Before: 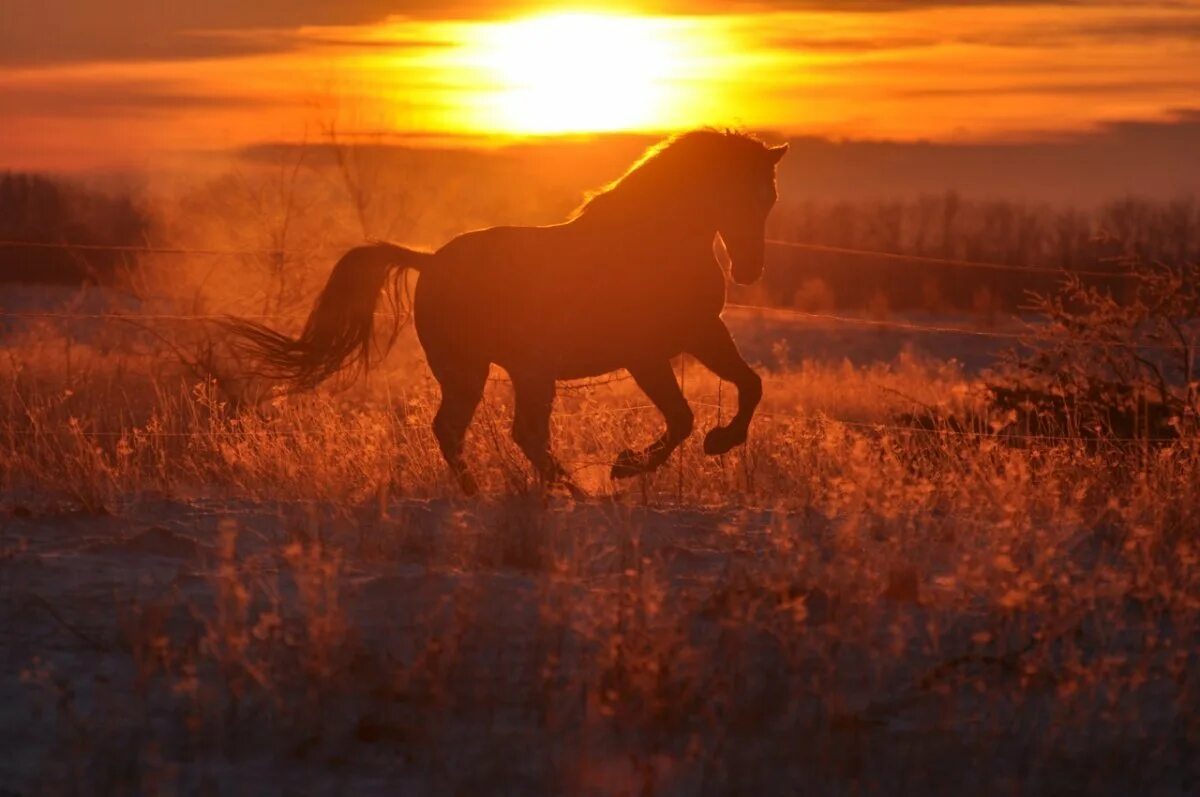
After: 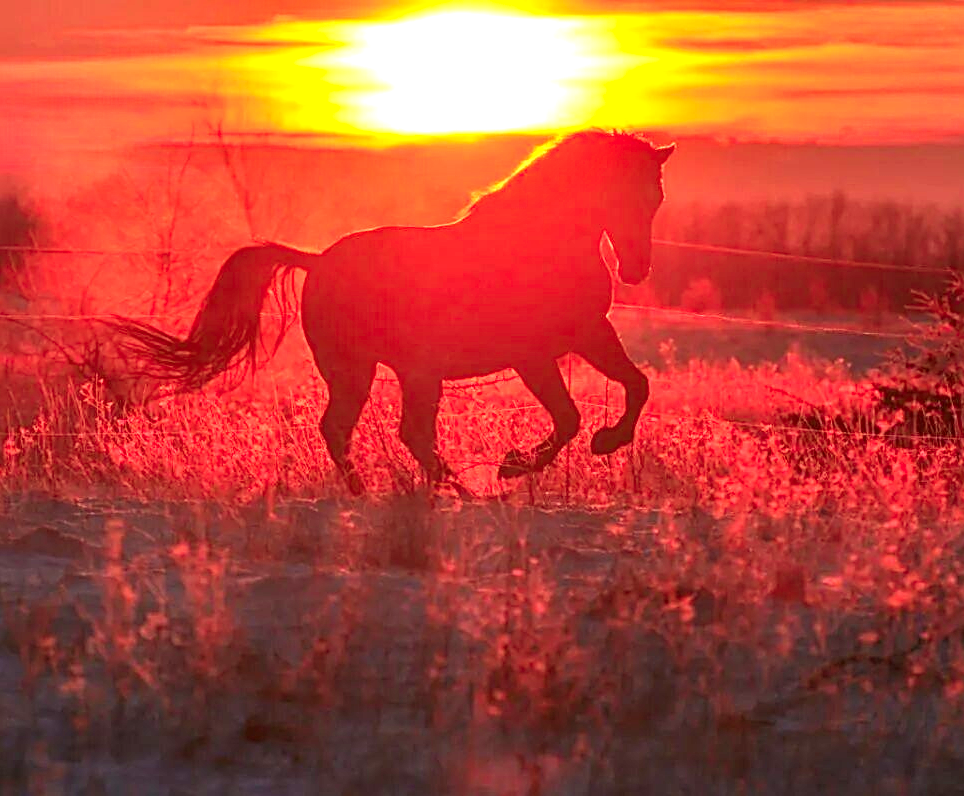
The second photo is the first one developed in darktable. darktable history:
crop and rotate: left 9.488%, right 10.147%
shadows and highlights: shadows 31.4, highlights 0.54, soften with gaussian
exposure: black level correction 0, exposure 0.702 EV, compensate highlight preservation false
sharpen: on, module defaults
local contrast: on, module defaults
color zones: curves: ch1 [(0.29, 0.492) (0.373, 0.185) (0.509, 0.481)]; ch2 [(0.25, 0.462) (0.749, 0.457)]
contrast brightness saturation: contrast 0.07, brightness 0.082, saturation 0.182
